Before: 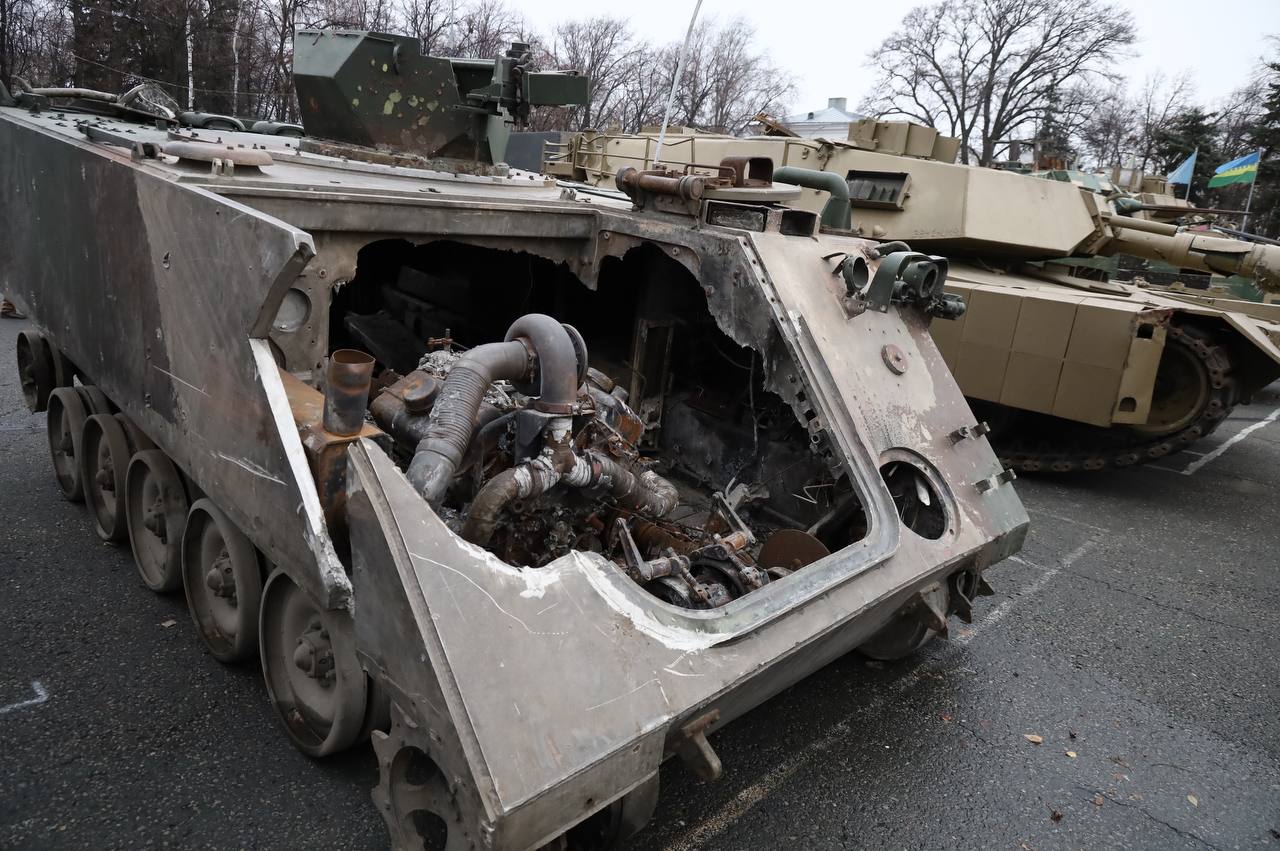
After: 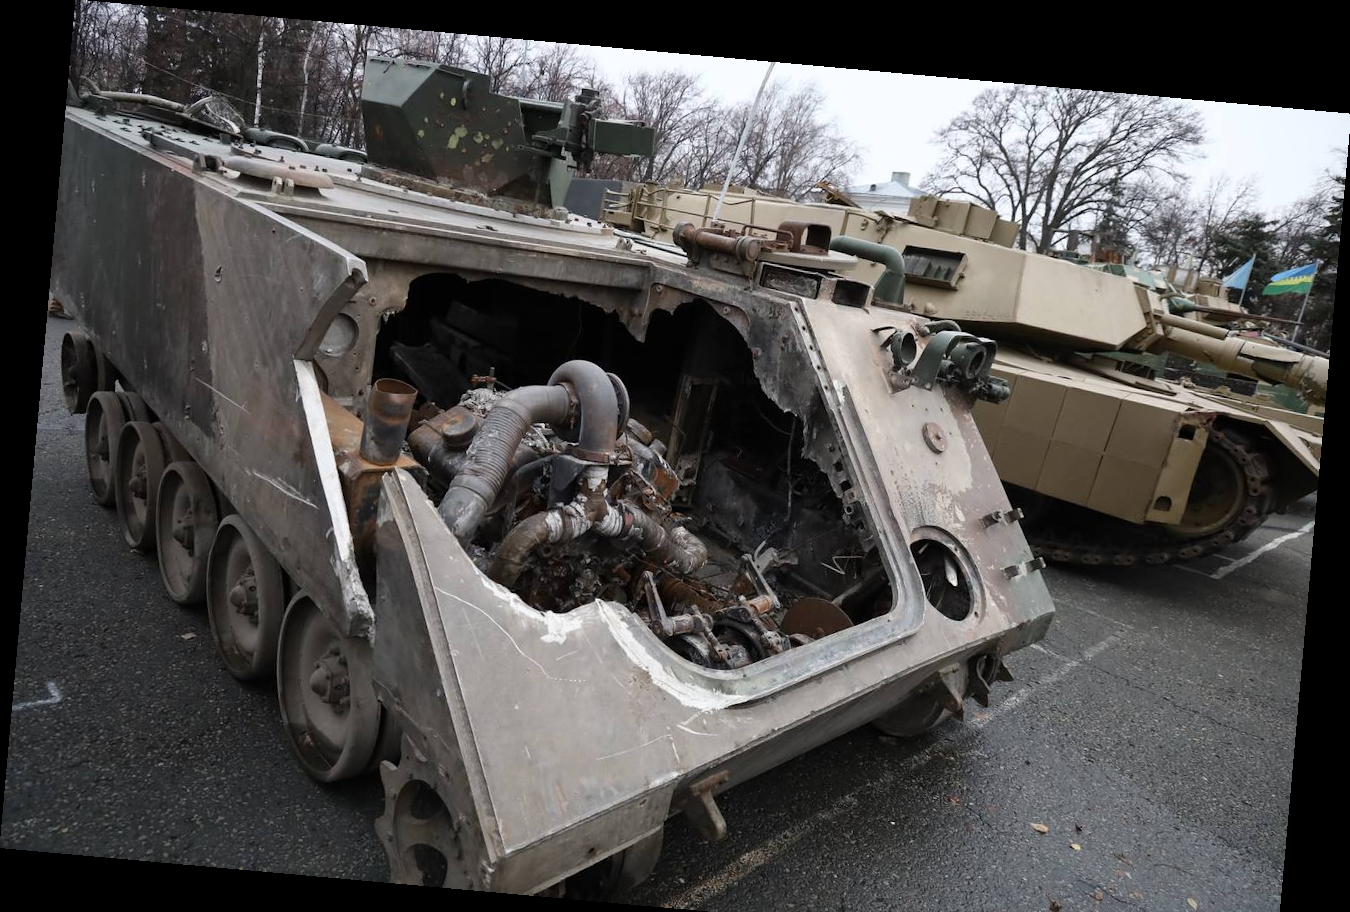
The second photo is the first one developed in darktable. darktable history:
rotate and perspective: rotation 5.12°, automatic cropping off
crop and rotate: top 0%, bottom 5.097%
